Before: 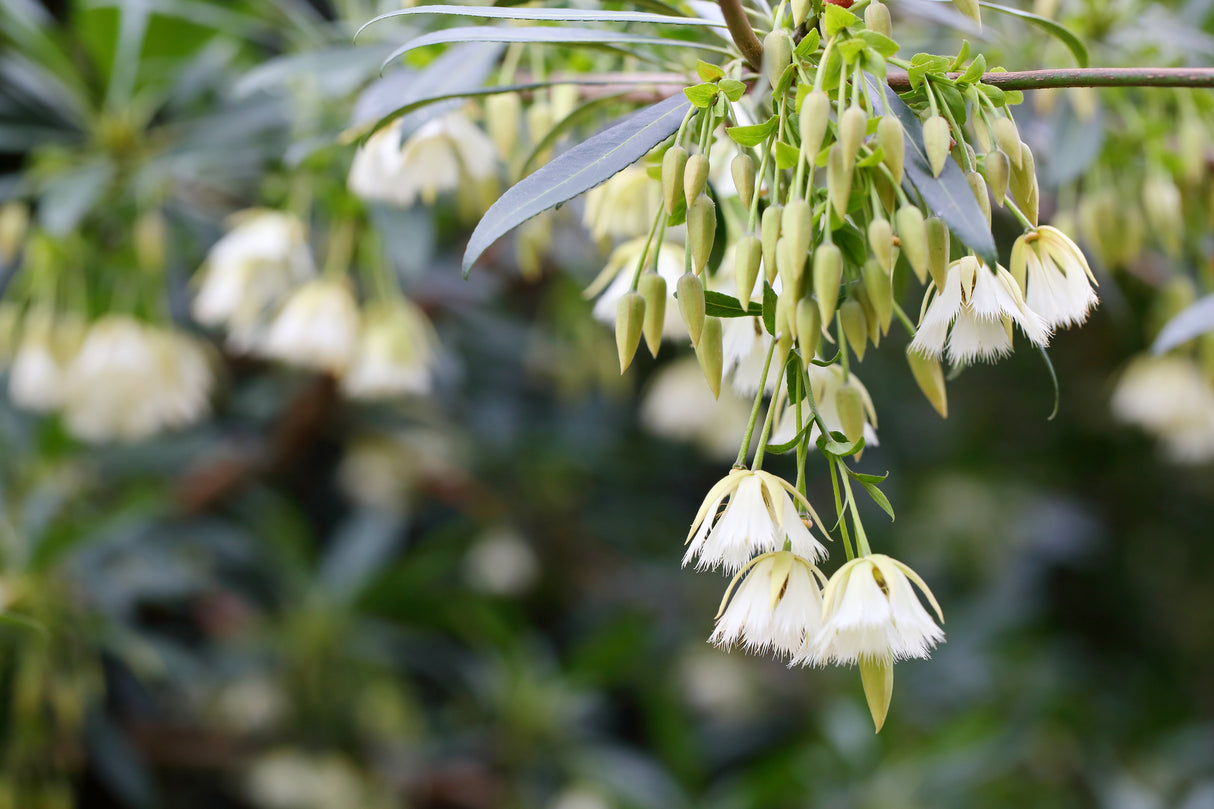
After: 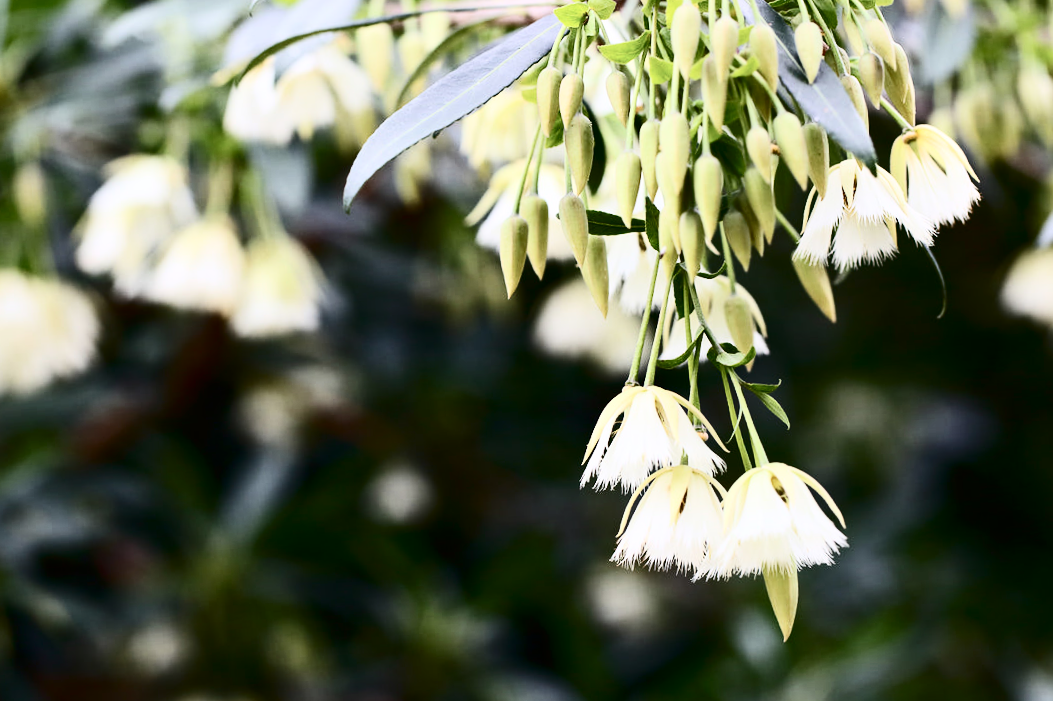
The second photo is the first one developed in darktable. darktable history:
crop and rotate: angle 3.42°, left 5.563%, top 5.711%
contrast brightness saturation: contrast 0.497, saturation -0.1
